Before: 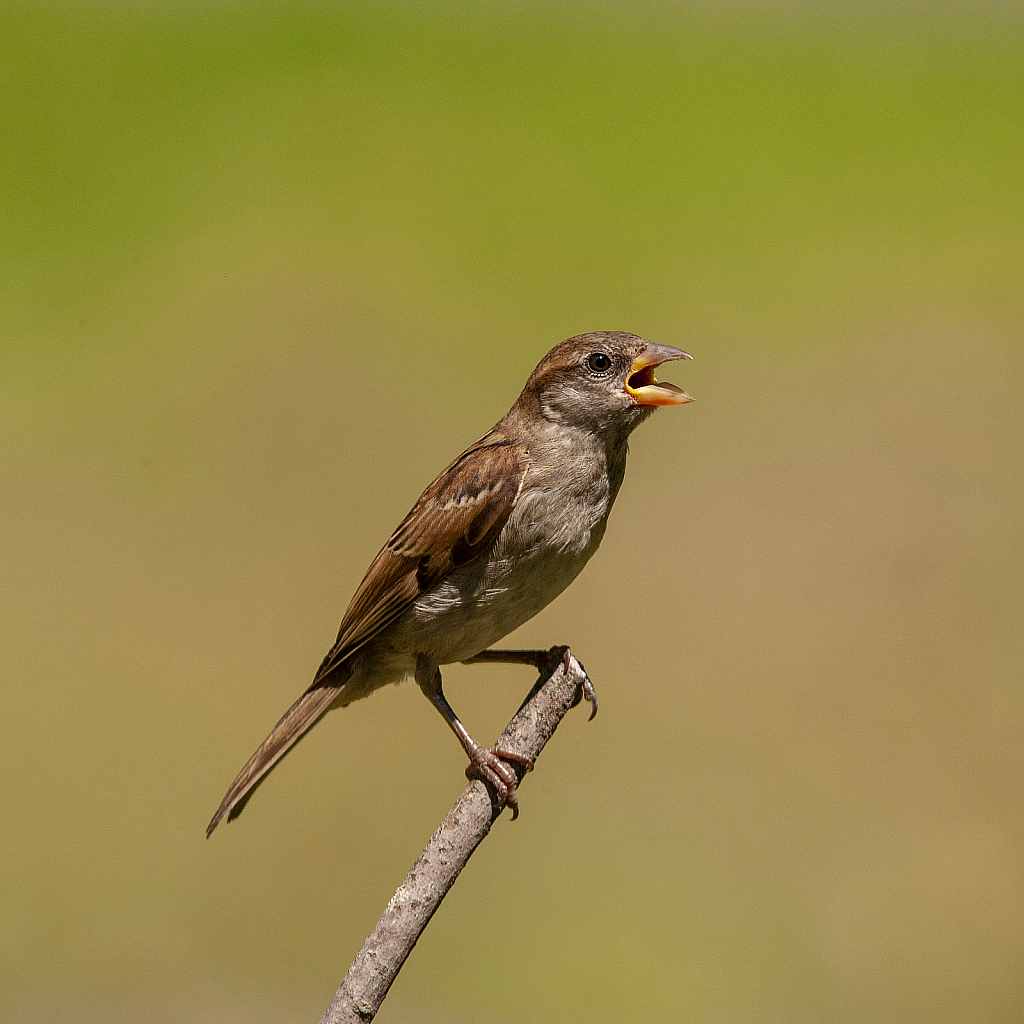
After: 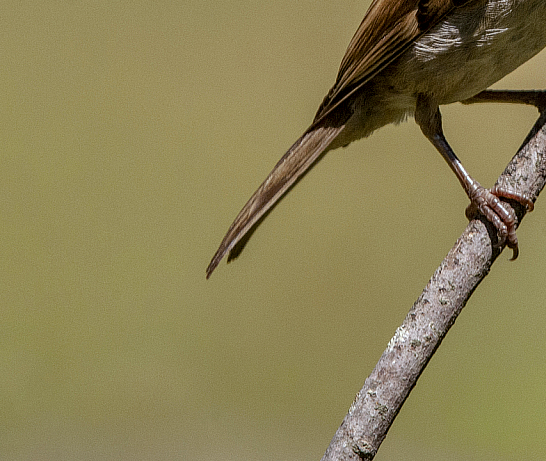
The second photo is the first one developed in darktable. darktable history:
local contrast: on, module defaults
shadows and highlights: soften with gaussian
white balance: red 0.931, blue 1.11
crop and rotate: top 54.778%, right 46.61%, bottom 0.159%
